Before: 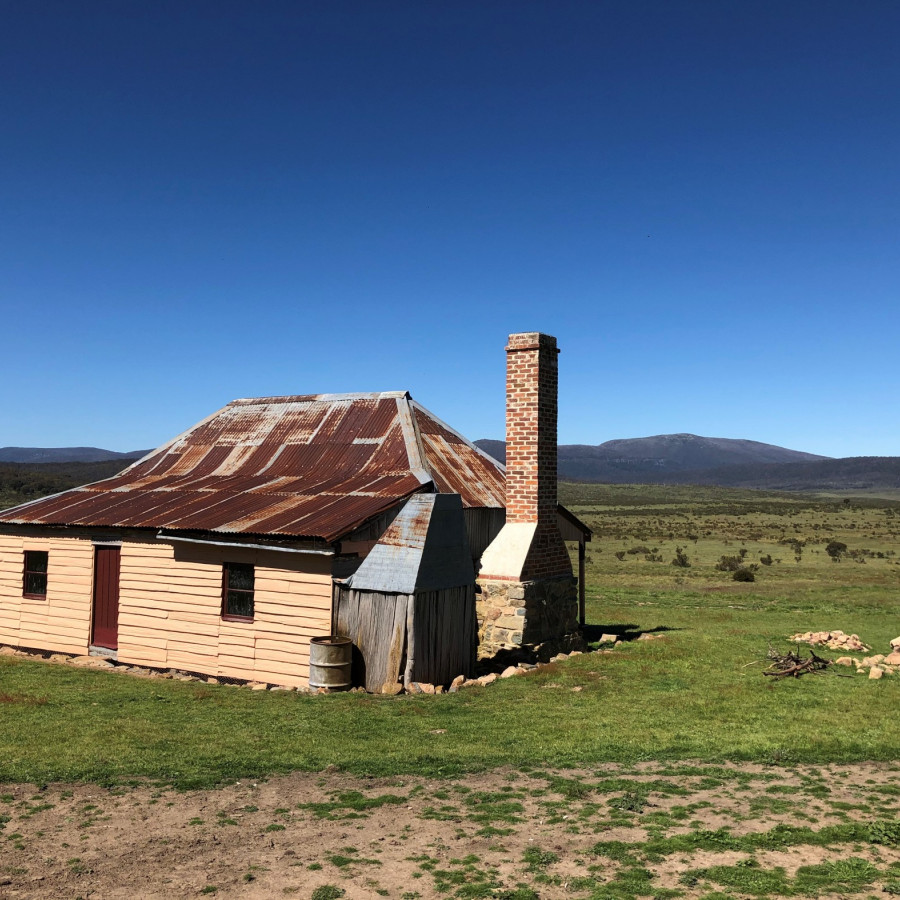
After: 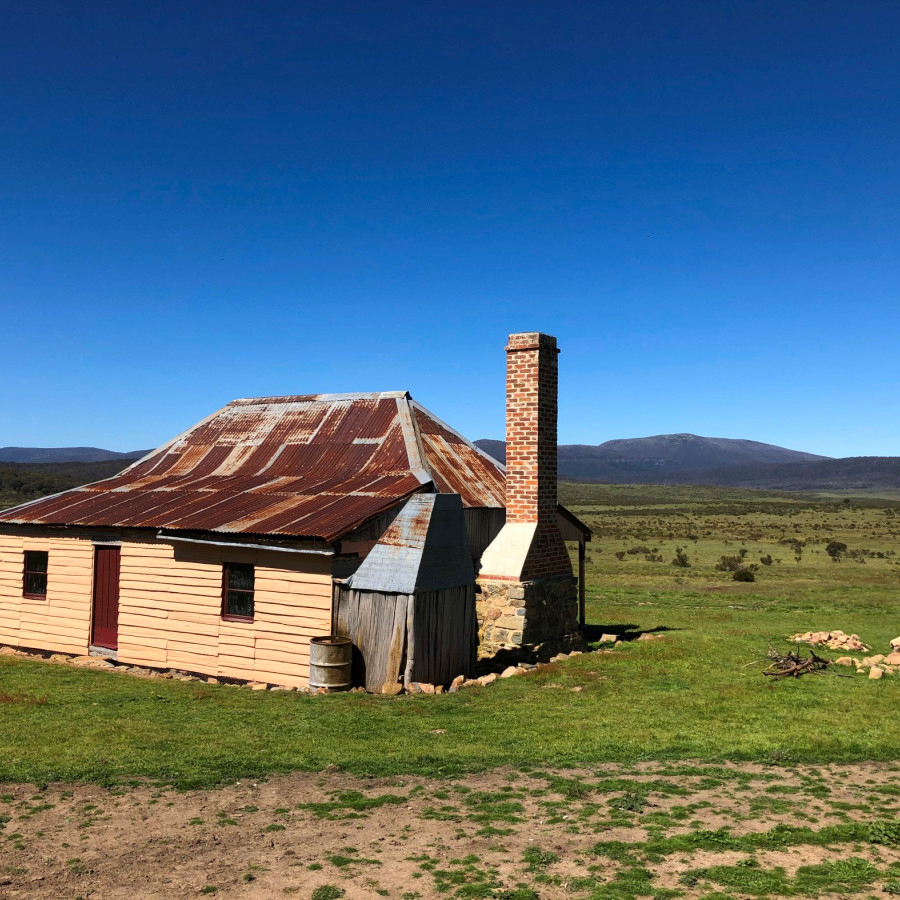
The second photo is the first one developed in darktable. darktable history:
tone equalizer: on, module defaults
contrast brightness saturation: saturation 0.18
